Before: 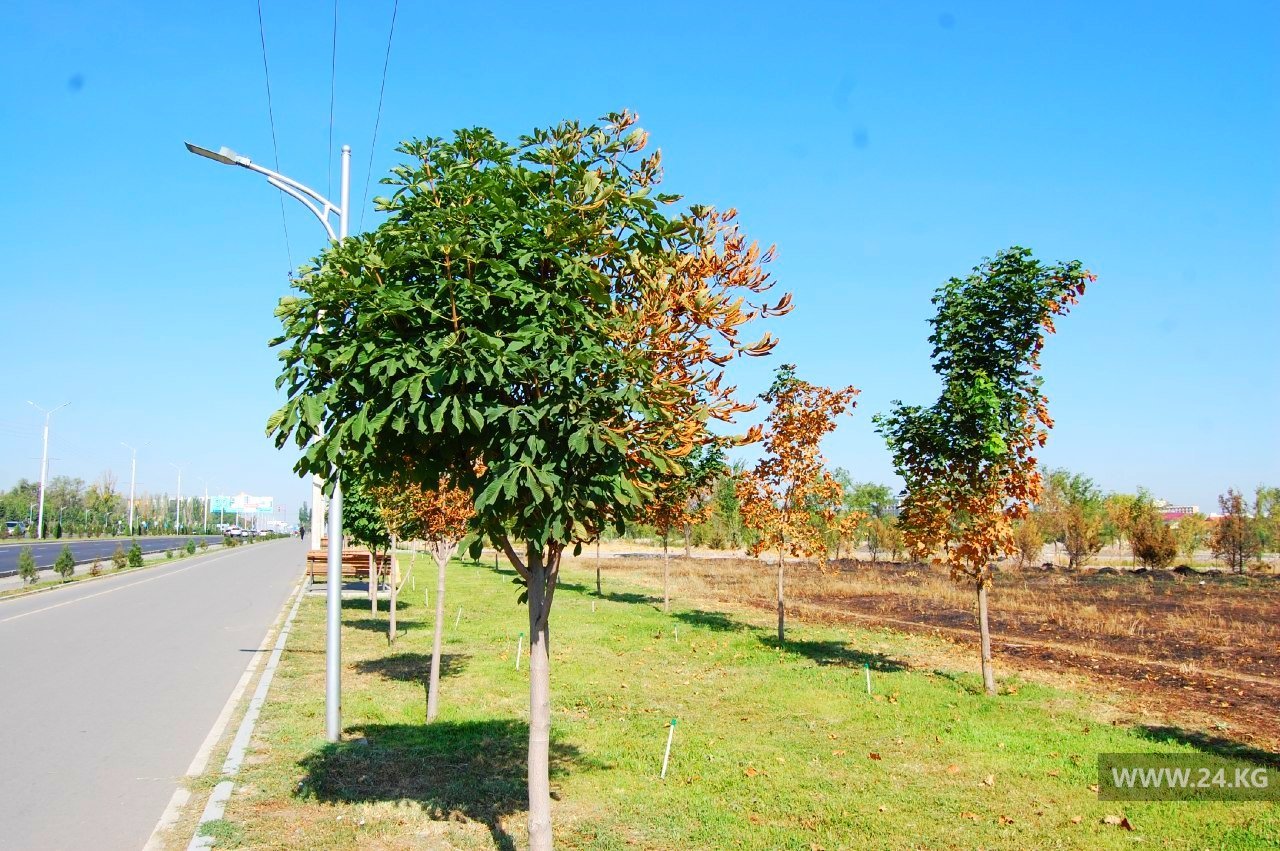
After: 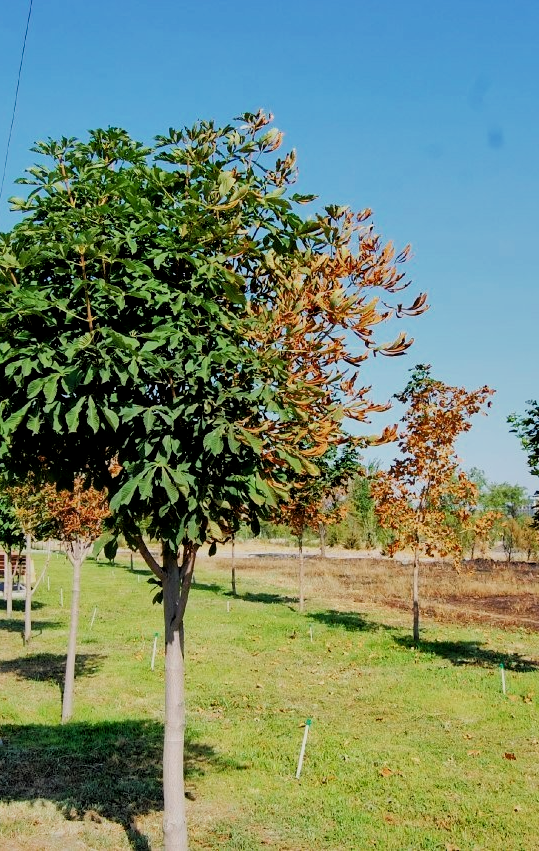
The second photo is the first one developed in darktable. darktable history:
tone equalizer: -8 EV 0.25 EV, -7 EV 0.417 EV, -6 EV 0.417 EV, -5 EV 0.25 EV, -3 EV -0.25 EV, -2 EV -0.417 EV, -1 EV -0.417 EV, +0 EV -0.25 EV, edges refinement/feathering 500, mask exposure compensation -1.57 EV, preserve details guided filter
filmic rgb: black relative exposure -5 EV, hardness 2.88, contrast 1.2
crop: left 28.583%, right 29.231%
local contrast: mode bilateral grid, contrast 20, coarseness 50, detail 140%, midtone range 0.2
